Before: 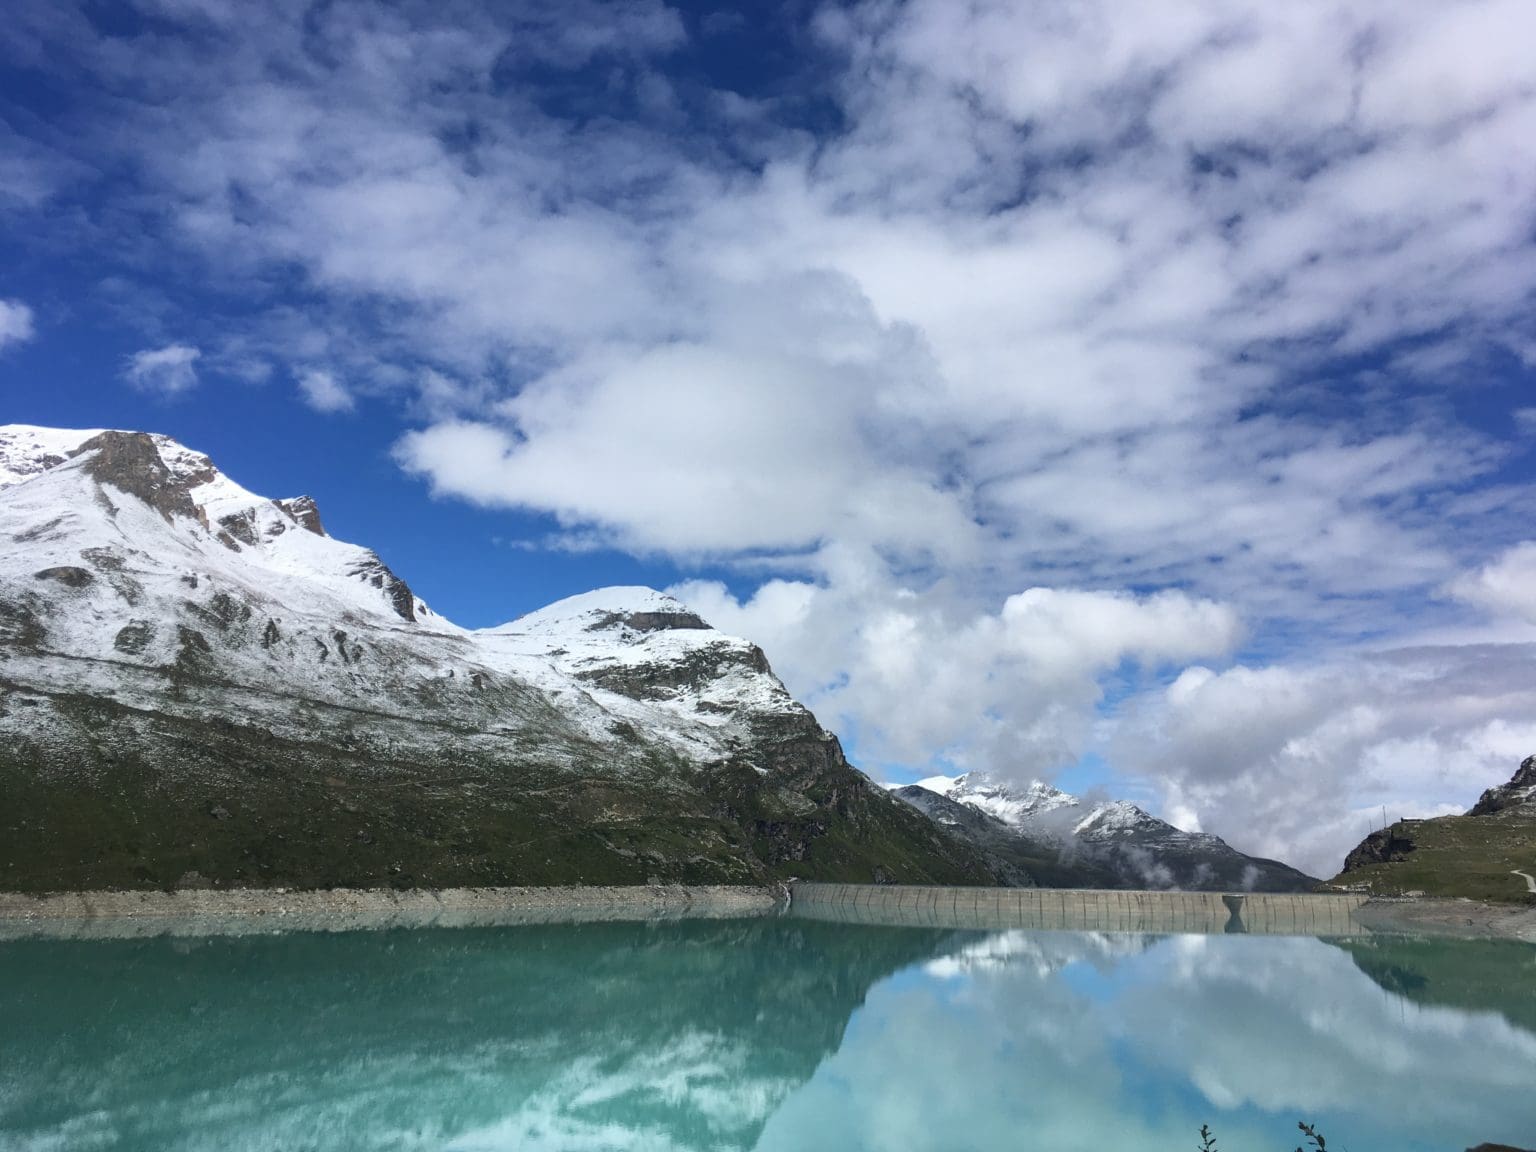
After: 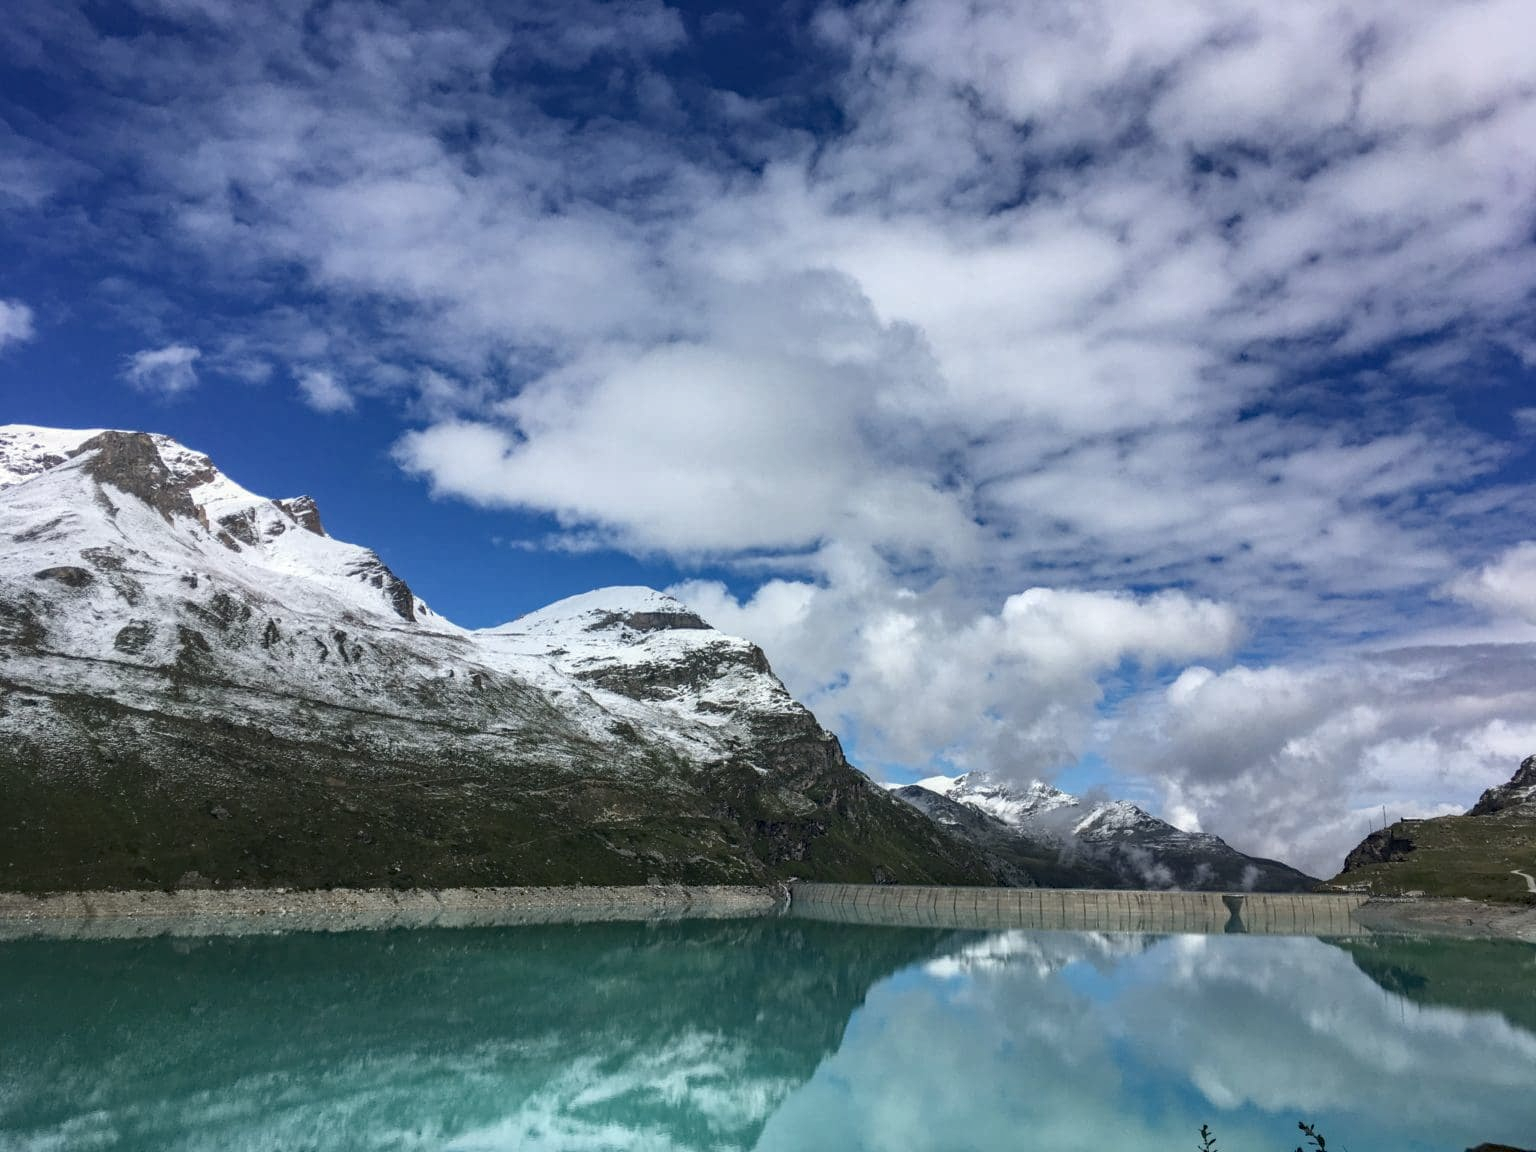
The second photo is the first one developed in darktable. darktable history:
local contrast: on, module defaults
haze removal: compatibility mode true, adaptive false
contrast brightness saturation: contrast -0.065, brightness -0.038, saturation -0.11
